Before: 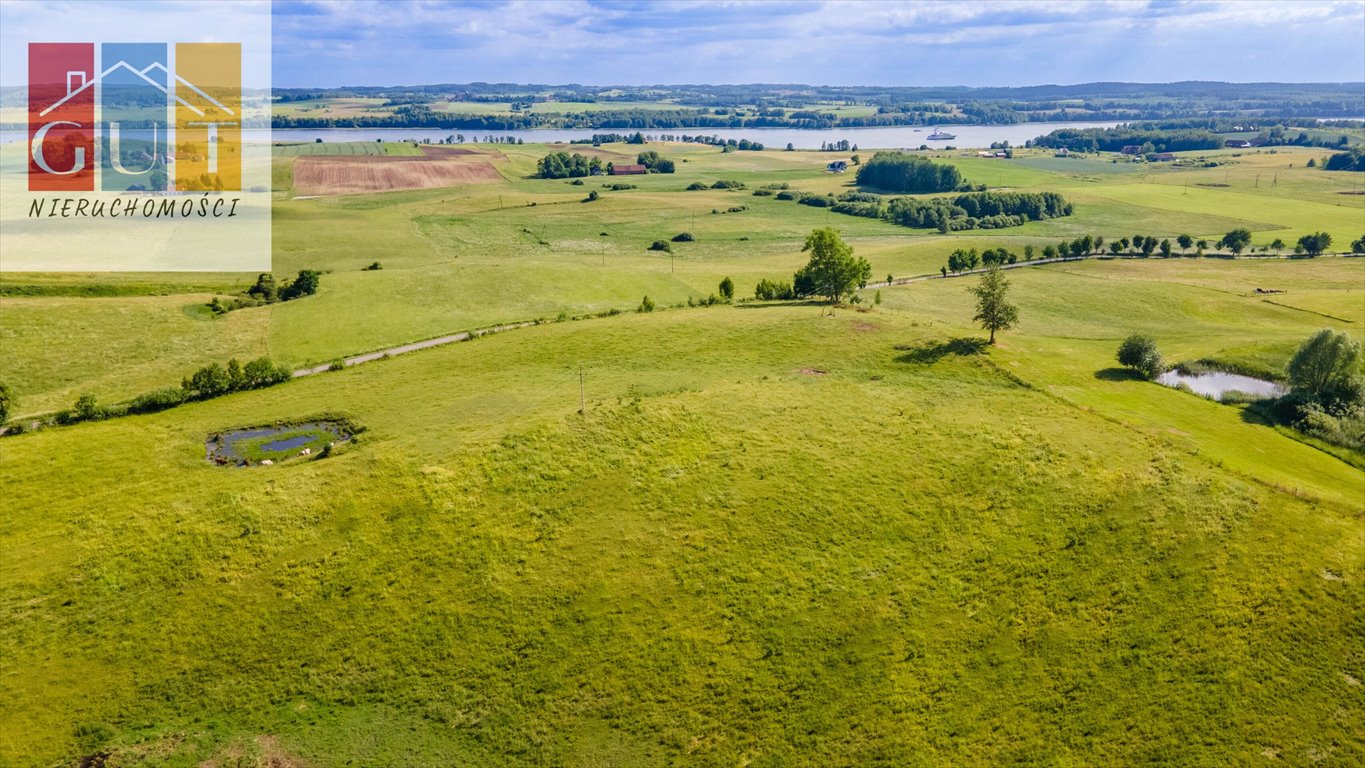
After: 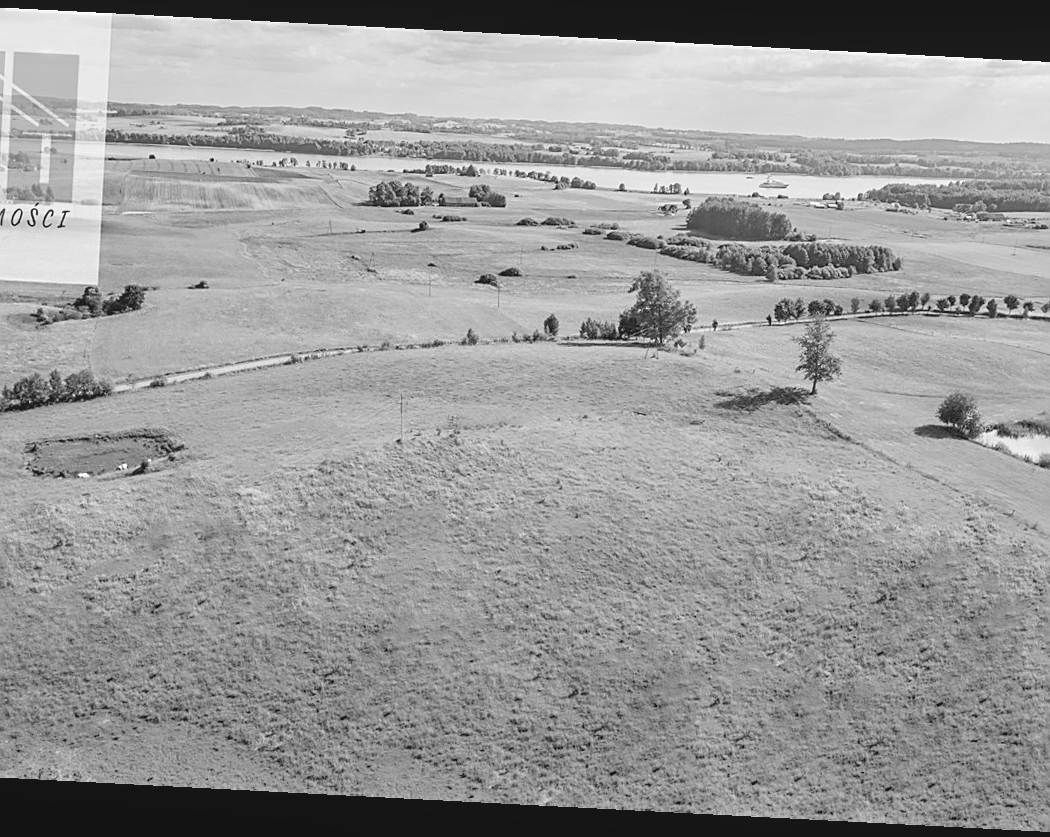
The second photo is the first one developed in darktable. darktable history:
contrast brightness saturation: brightness 0.274
shadows and highlights: soften with gaussian
color calibration: output gray [0.267, 0.423, 0.261, 0], illuminant as shot in camera, x 0.358, y 0.373, temperature 4628.91 K
levels: black 0.013%, levels [0.055, 0.477, 0.9]
sharpen: on, module defaults
crop and rotate: angle -2.97°, left 14.211%, top 0.03%, right 10.908%, bottom 0.033%
color balance rgb: perceptual saturation grading › global saturation 34.647%, perceptual saturation grading › highlights -24.85%, perceptual saturation grading › shadows 49.959%
local contrast: highlights 68%, shadows 65%, detail 80%, midtone range 0.319
